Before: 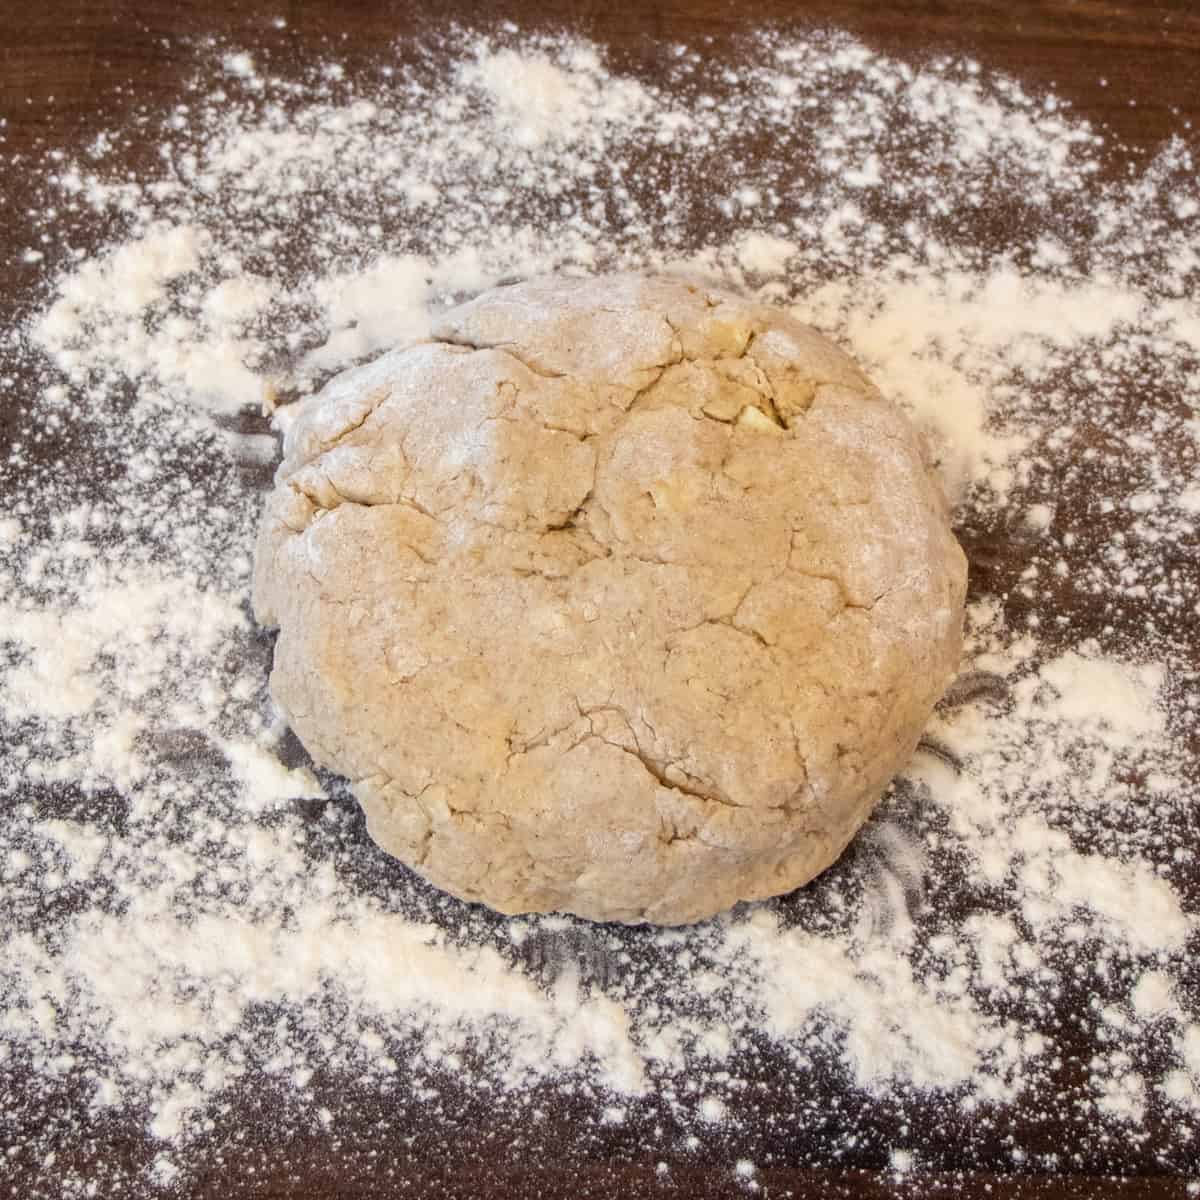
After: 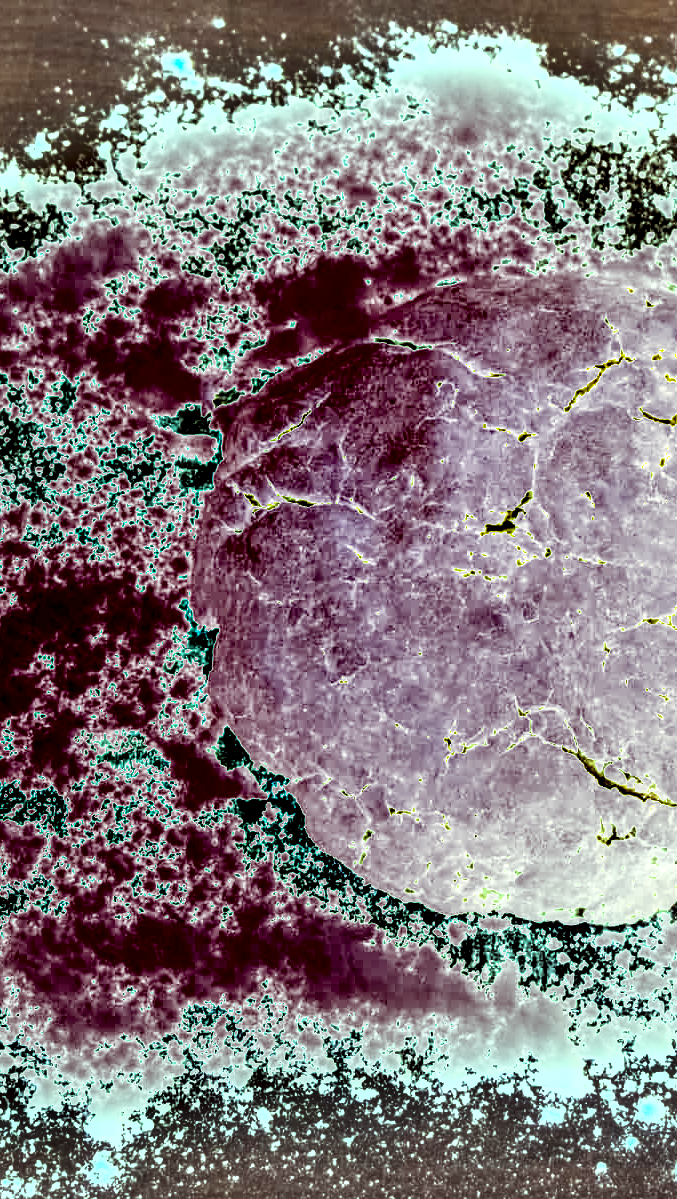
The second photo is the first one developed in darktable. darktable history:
exposure: black level correction -0.001, exposure 0.08 EV, compensate highlight preservation false
contrast brightness saturation: contrast -0.25, saturation -0.433
shadows and highlights: soften with gaussian
crop: left 5.085%, right 38.45%
color balance rgb: power › hue 62.07°, highlights gain › luminance 20.006%, highlights gain › chroma 13.05%, highlights gain › hue 176.8°, perceptual saturation grading › global saturation 0.201%, perceptual brilliance grading › global brilliance 29.926%, perceptual brilliance grading › highlights 50.399%, perceptual brilliance grading › mid-tones 49.3%, perceptual brilliance grading › shadows -22.277%, global vibrance 20%
local contrast: on, module defaults
color zones: curves: ch0 [(0, 0.5) (0.143, 0.52) (0.286, 0.5) (0.429, 0.5) (0.571, 0.5) (0.714, 0.5) (0.857, 0.5) (1, 0.5)]; ch1 [(0, 0.489) (0.155, 0.45) (0.286, 0.466) (0.429, 0.5) (0.571, 0.5) (0.714, 0.5) (0.857, 0.5) (1, 0.489)]
